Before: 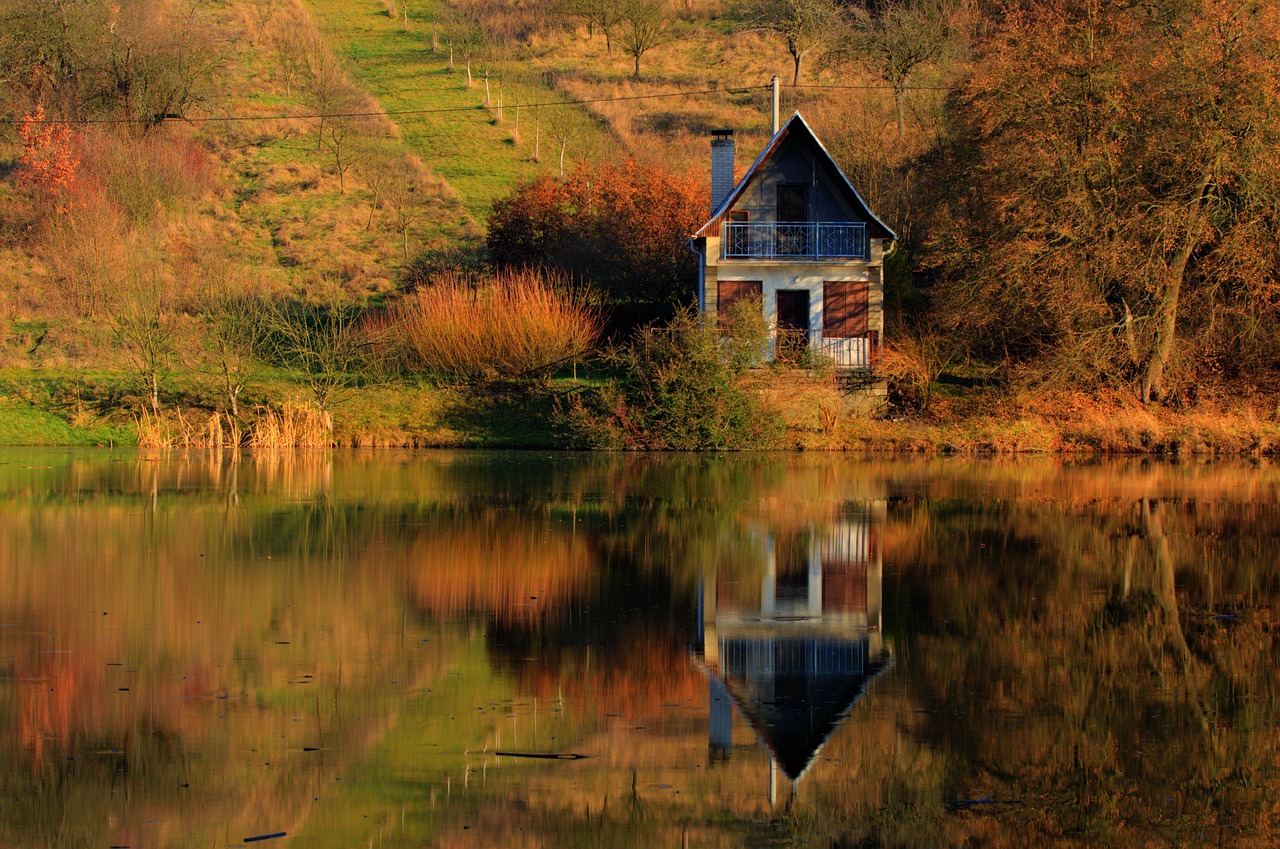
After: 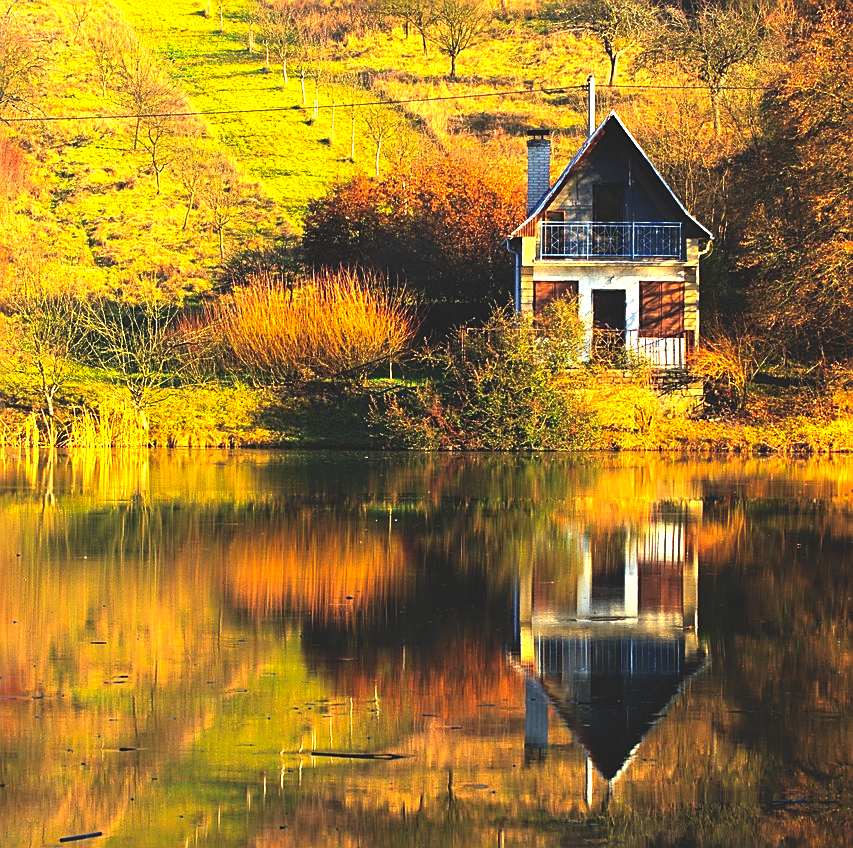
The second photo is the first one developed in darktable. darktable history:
sharpen: on, module defaults
exposure: black level correction -0.015, exposure -0.137 EV, compensate highlight preservation false
color balance rgb: highlights gain › chroma 3.073%, highlights gain › hue 78.6°, linear chroma grading › global chroma 0.961%, perceptual saturation grading › global saturation -0.08%, perceptual brilliance grading › global brilliance 29.72%, perceptual brilliance grading › highlights 49.935%, perceptual brilliance grading › mid-tones 50.477%, perceptual brilliance grading › shadows -21.539%
crop and rotate: left 14.377%, right 18.953%
